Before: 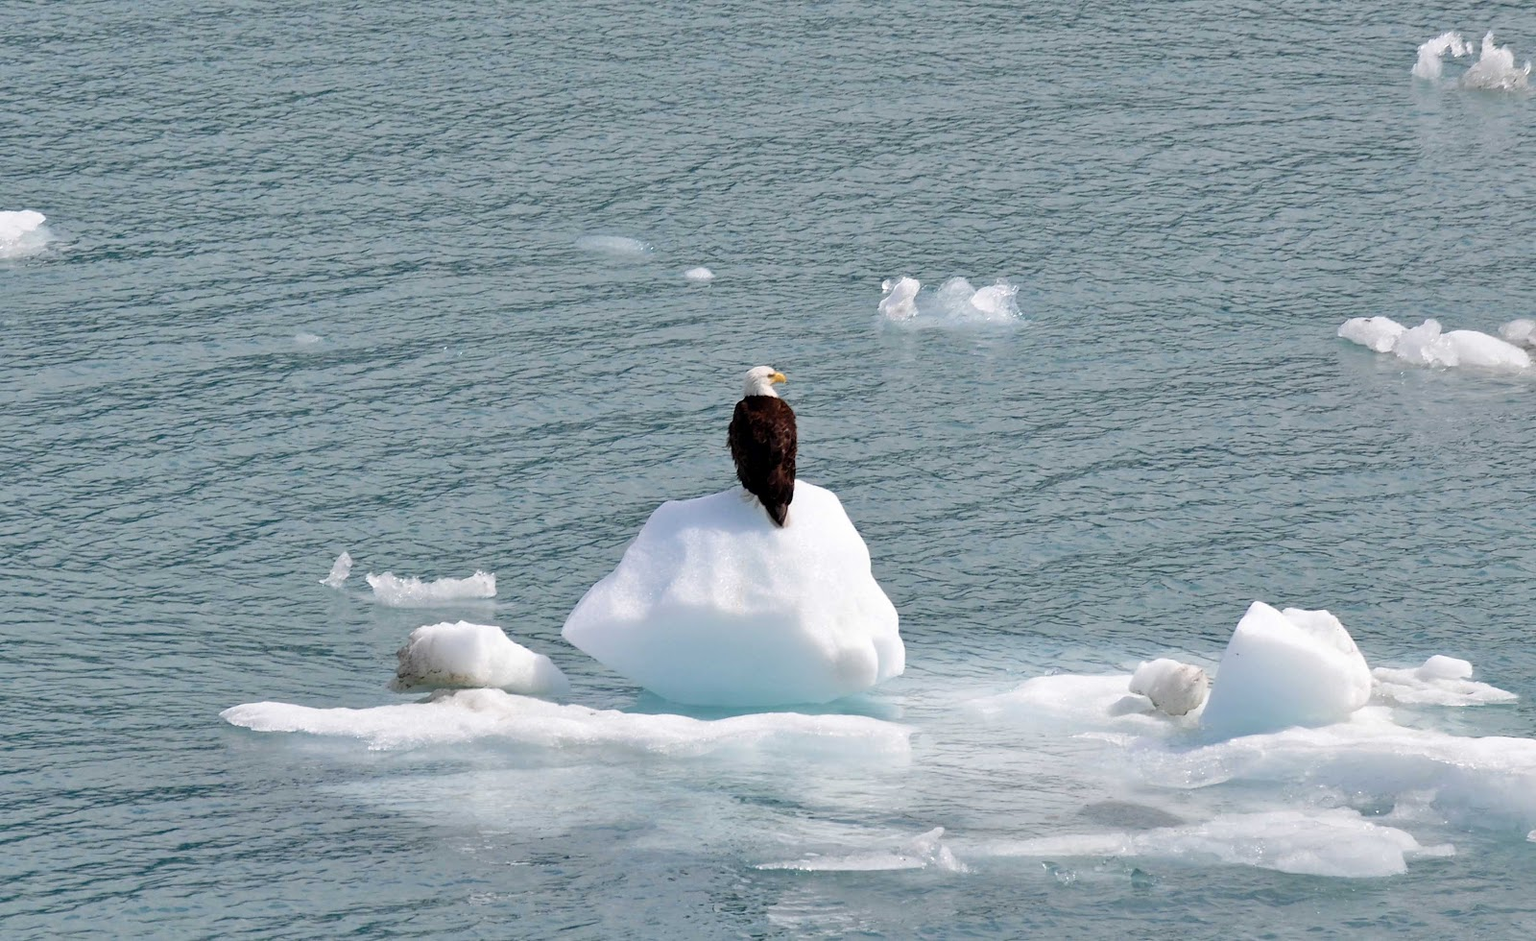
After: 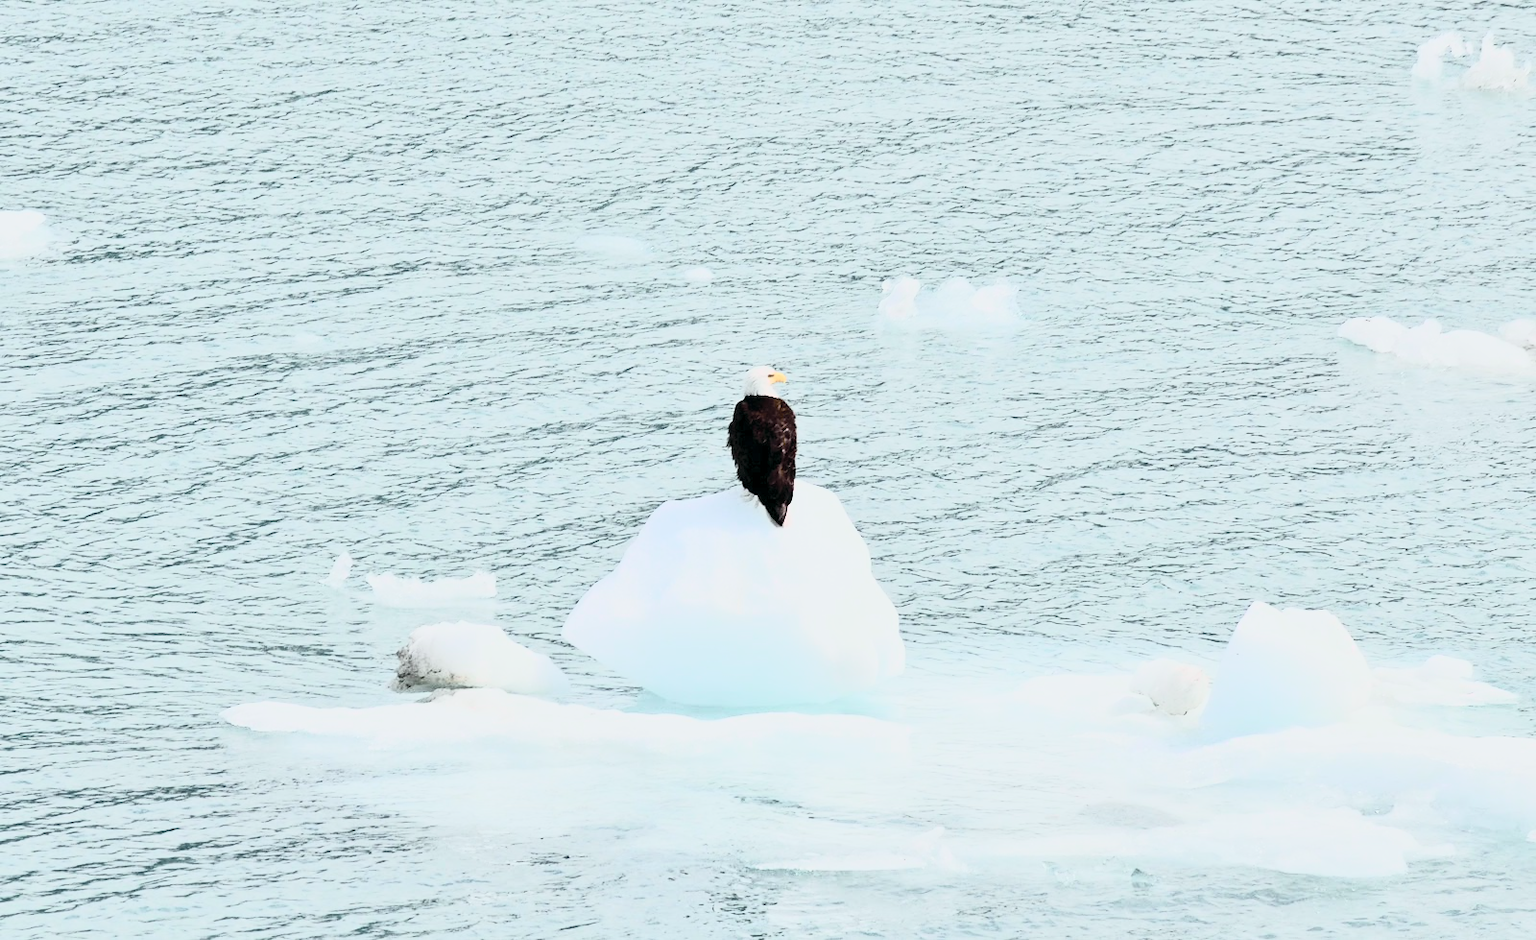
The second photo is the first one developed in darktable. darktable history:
tone curve: curves: ch0 [(0, 0) (0.081, 0.044) (0.192, 0.125) (0.283, 0.238) (0.416, 0.449) (0.495, 0.524) (0.661, 0.756) (0.788, 0.87) (1, 0.951)]; ch1 [(0, 0) (0.161, 0.092) (0.35, 0.33) (0.392, 0.392) (0.427, 0.426) (0.479, 0.472) (0.505, 0.497) (0.521, 0.524) (0.567, 0.56) (0.583, 0.592) (0.625, 0.627) (0.678, 0.733) (1, 1)]; ch2 [(0, 0) (0.346, 0.362) (0.404, 0.427) (0.502, 0.499) (0.531, 0.523) (0.544, 0.561) (0.58, 0.59) (0.629, 0.642) (0.717, 0.678) (1, 1)], color space Lab, independent channels, preserve colors none
contrast brightness saturation: contrast 0.43, brightness 0.56, saturation -0.19
